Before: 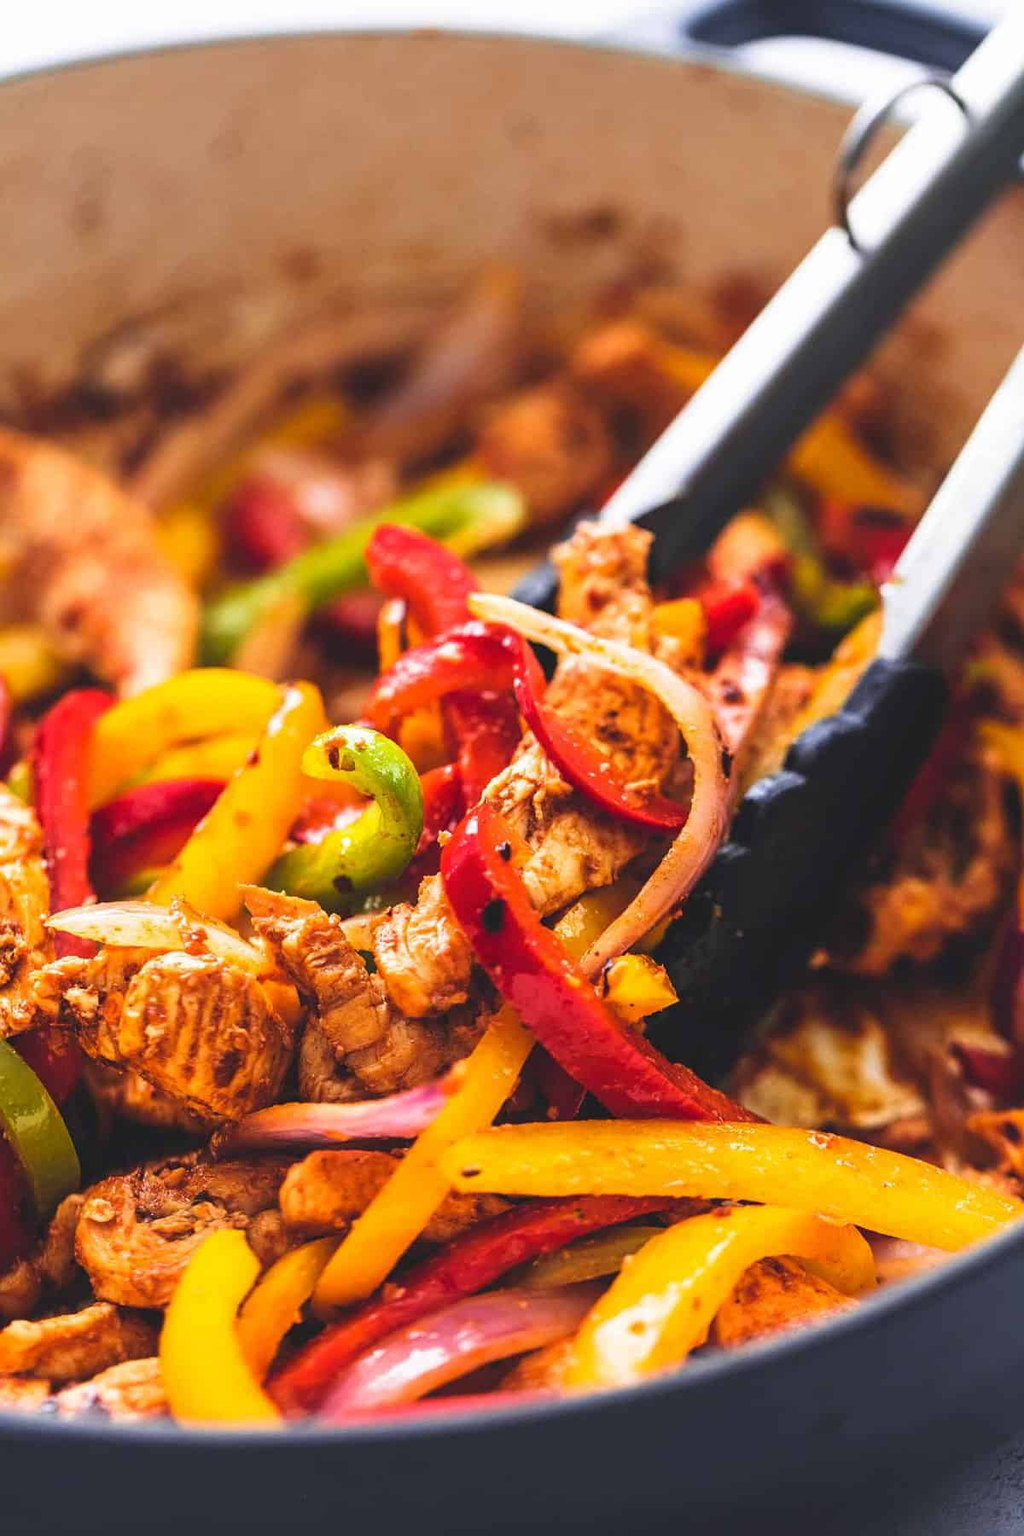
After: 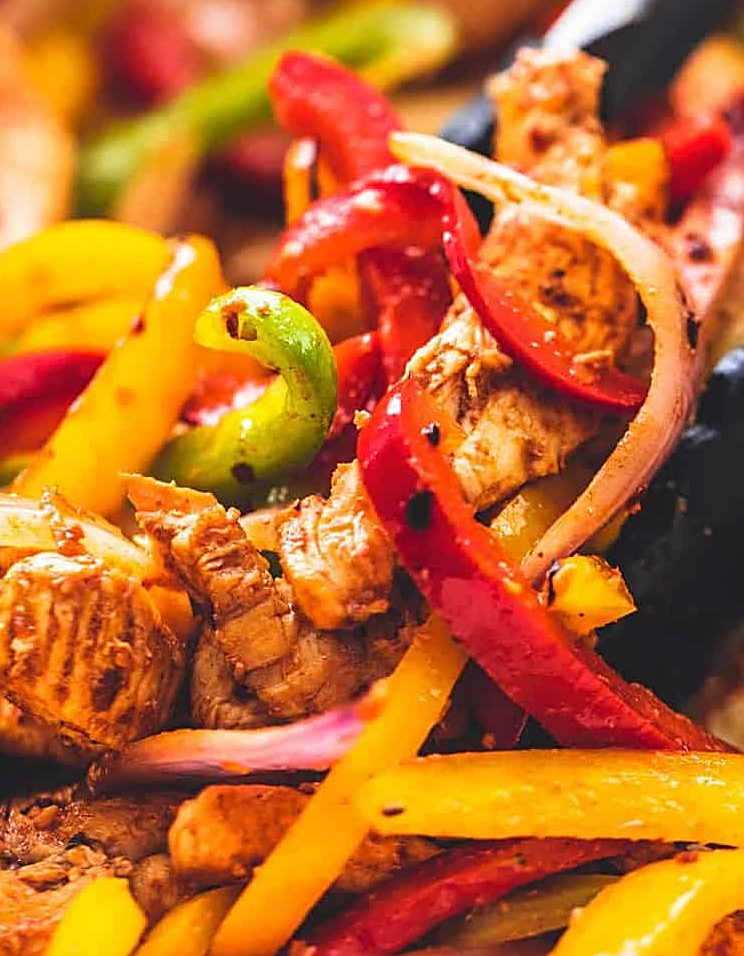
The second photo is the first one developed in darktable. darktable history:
crop: left 13.312%, top 31.28%, right 24.627%, bottom 15.582%
sharpen: on, module defaults
